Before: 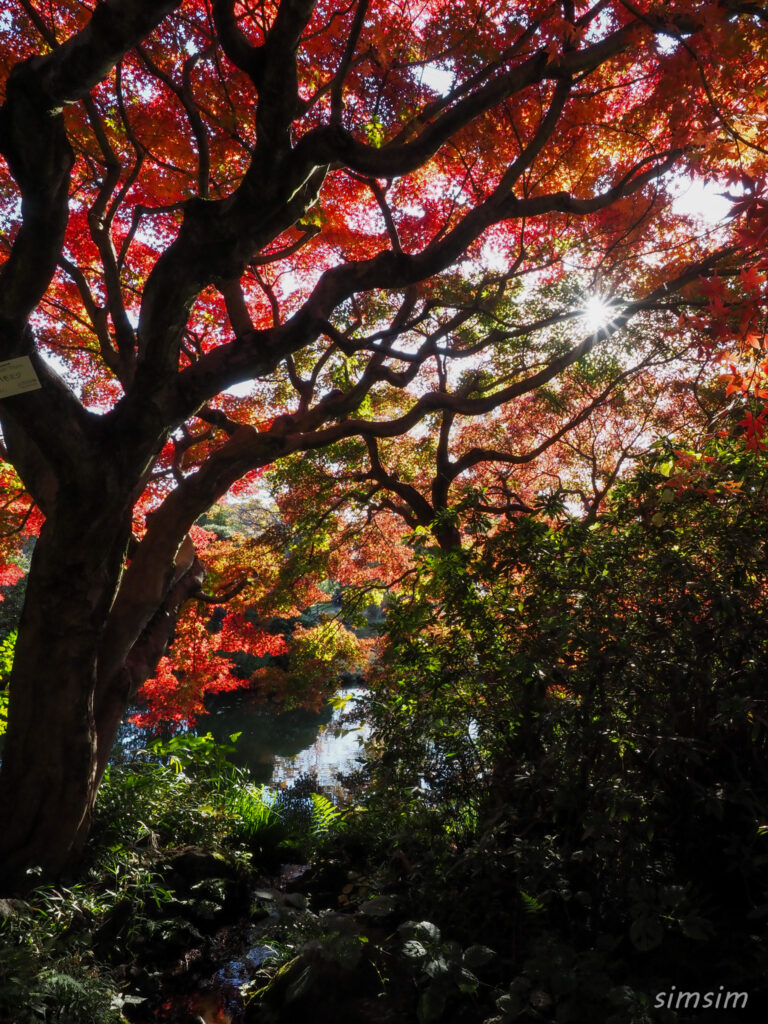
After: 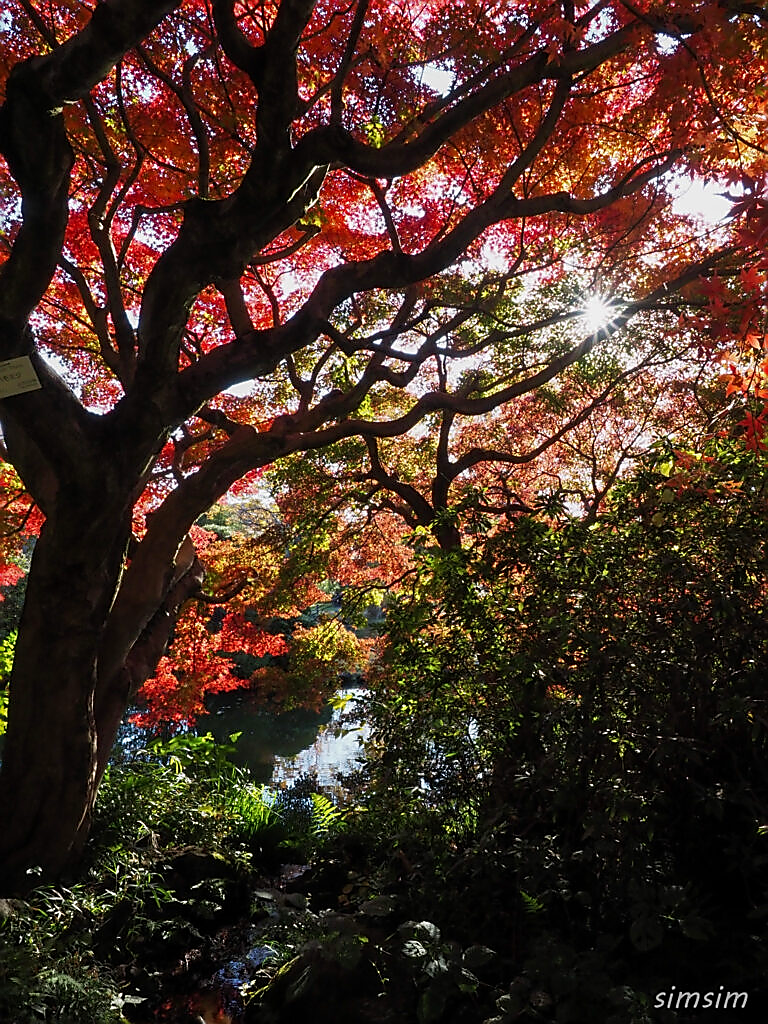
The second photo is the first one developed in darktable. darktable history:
velvia: strength 15%
sharpen: radius 1.4, amount 1.25, threshold 0.7
